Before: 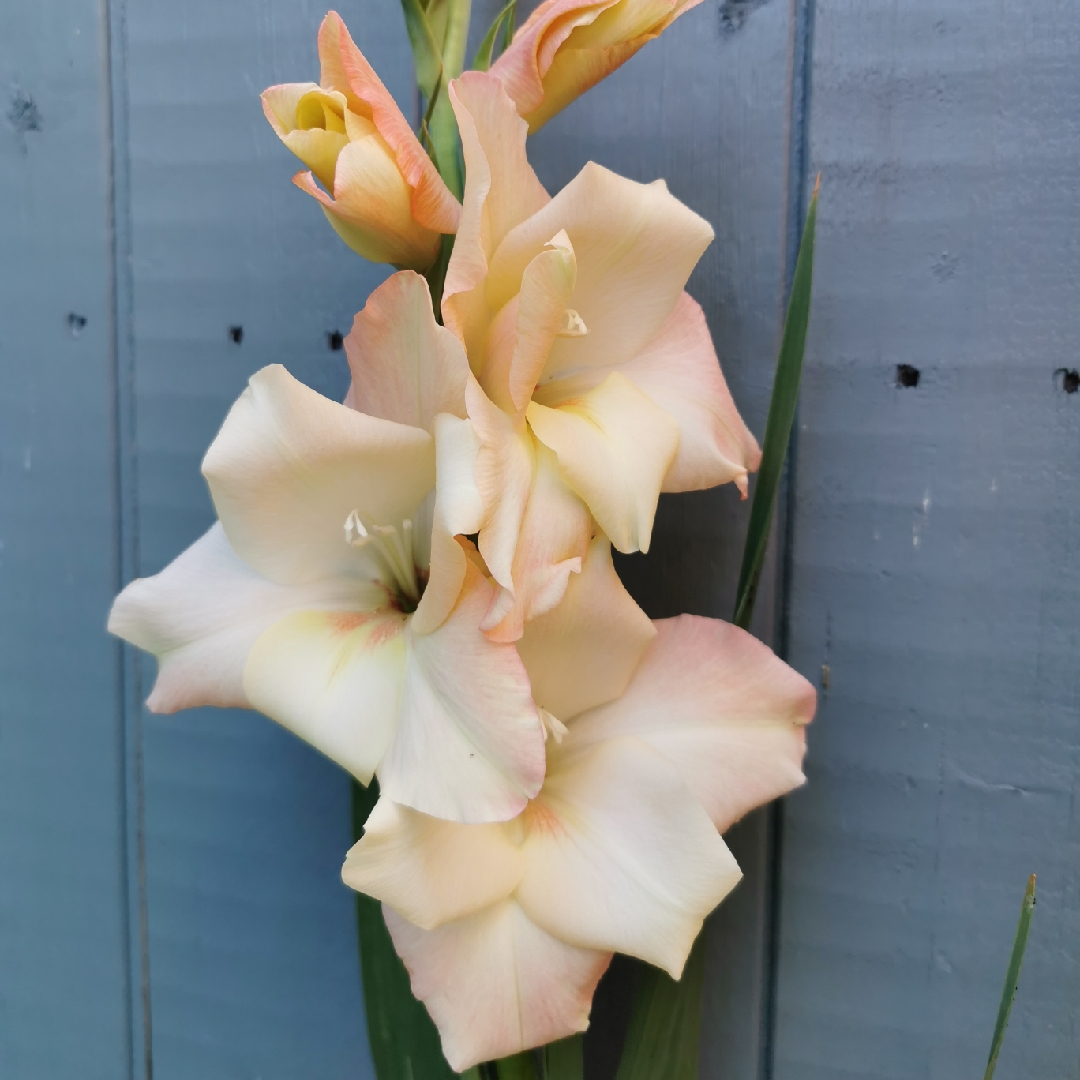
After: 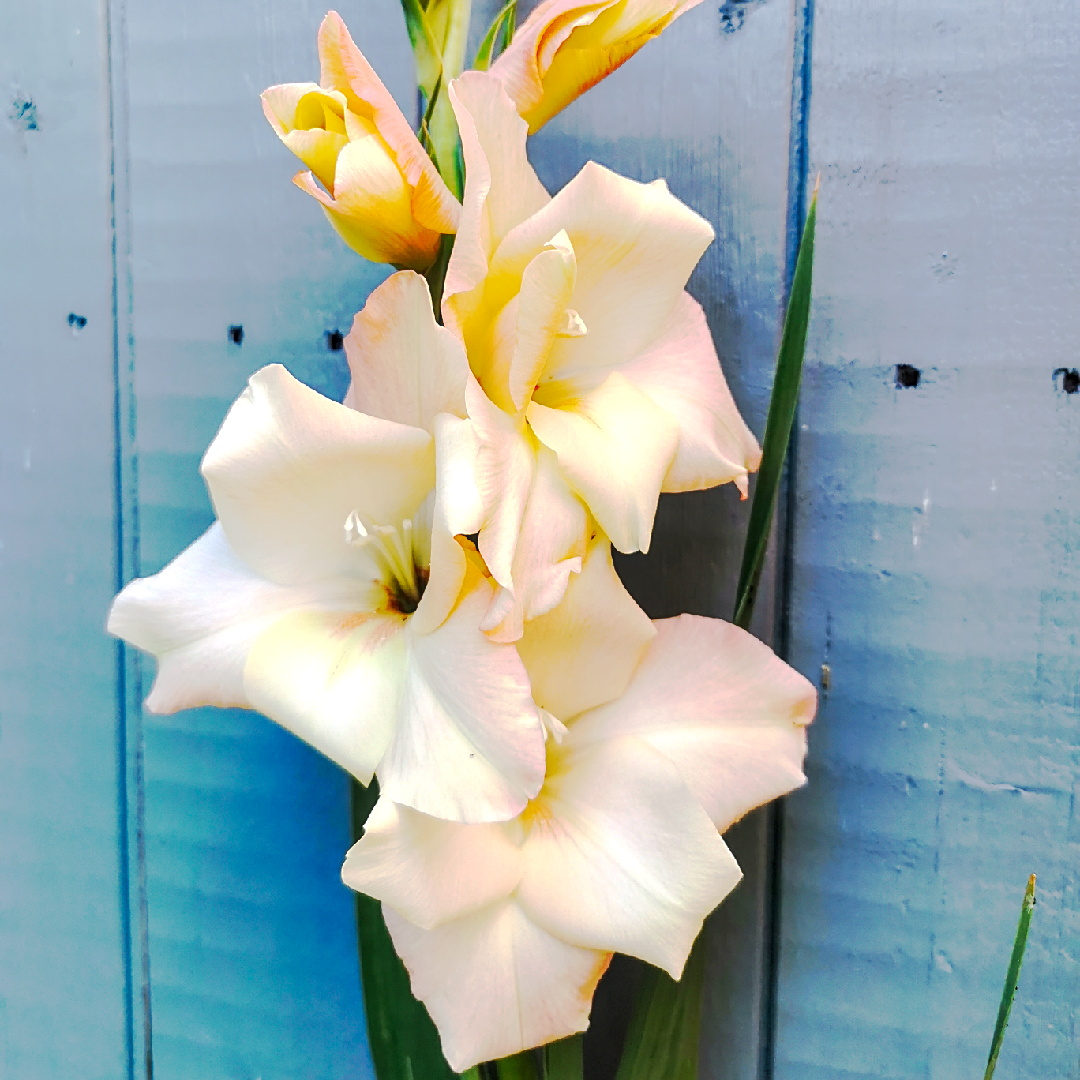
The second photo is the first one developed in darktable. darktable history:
sharpen: on, module defaults
exposure: black level correction 0, exposure 0.5 EV, compensate exposure bias true, compensate highlight preservation false
color balance rgb: perceptual saturation grading › global saturation 25.296%
local contrast: detail 130%
tone curve: curves: ch0 [(0, 0) (0.003, 0.015) (0.011, 0.019) (0.025, 0.025) (0.044, 0.039) (0.069, 0.053) (0.1, 0.076) (0.136, 0.107) (0.177, 0.143) (0.224, 0.19) (0.277, 0.253) (0.335, 0.32) (0.399, 0.412) (0.468, 0.524) (0.543, 0.668) (0.623, 0.717) (0.709, 0.769) (0.801, 0.82) (0.898, 0.865) (1, 1)], preserve colors none
